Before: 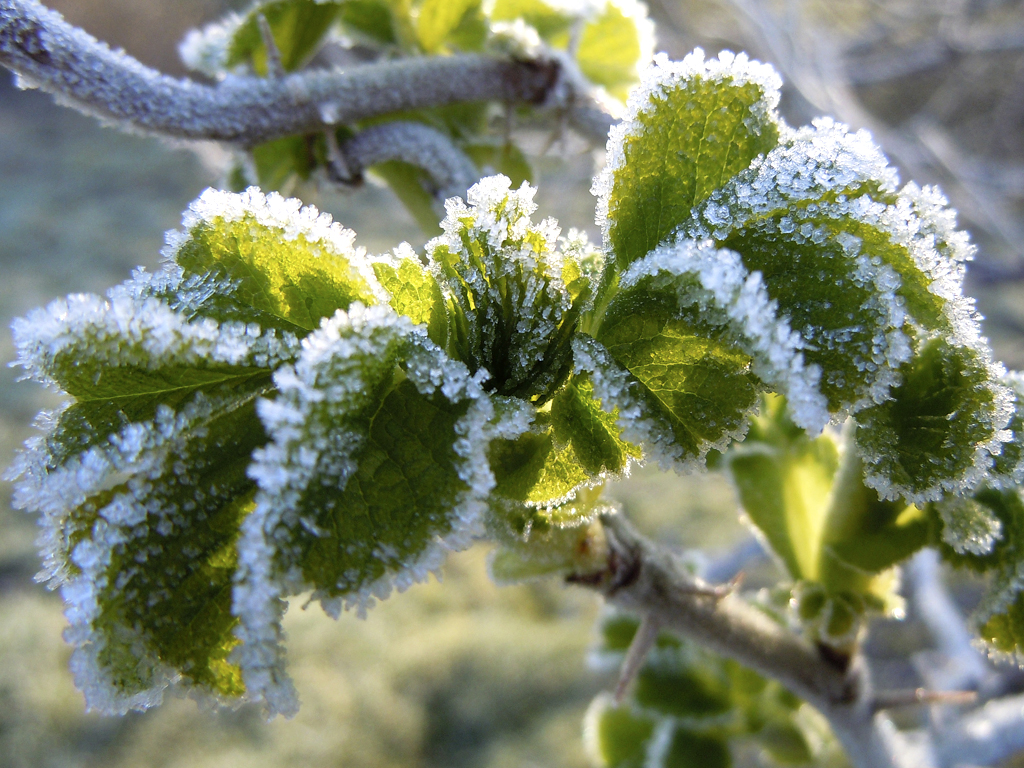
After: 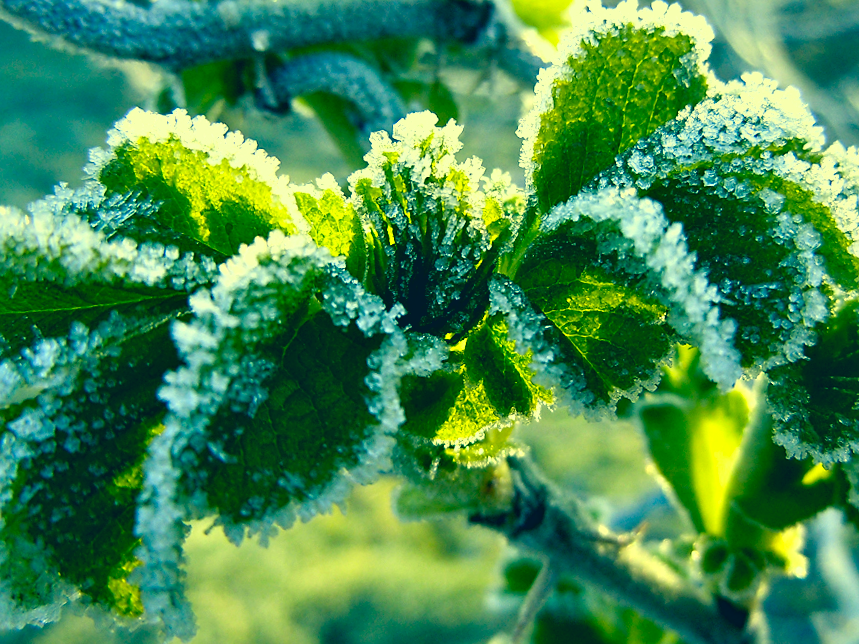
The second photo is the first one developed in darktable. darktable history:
contrast equalizer: octaves 7, y [[0.6 ×6], [0.55 ×6], [0 ×6], [0 ×6], [0 ×6]], mix 0.53
crop and rotate: angle -3.27°, left 5.211%, top 5.211%, right 4.607%, bottom 4.607%
color correction: highlights a* -15.58, highlights b* 40, shadows a* -40, shadows b* -26.18
shadows and highlights: radius 125.46, shadows 30.51, highlights -30.51, low approximation 0.01, soften with gaussian
sharpen: radius 1.864, amount 0.398, threshold 1.271
